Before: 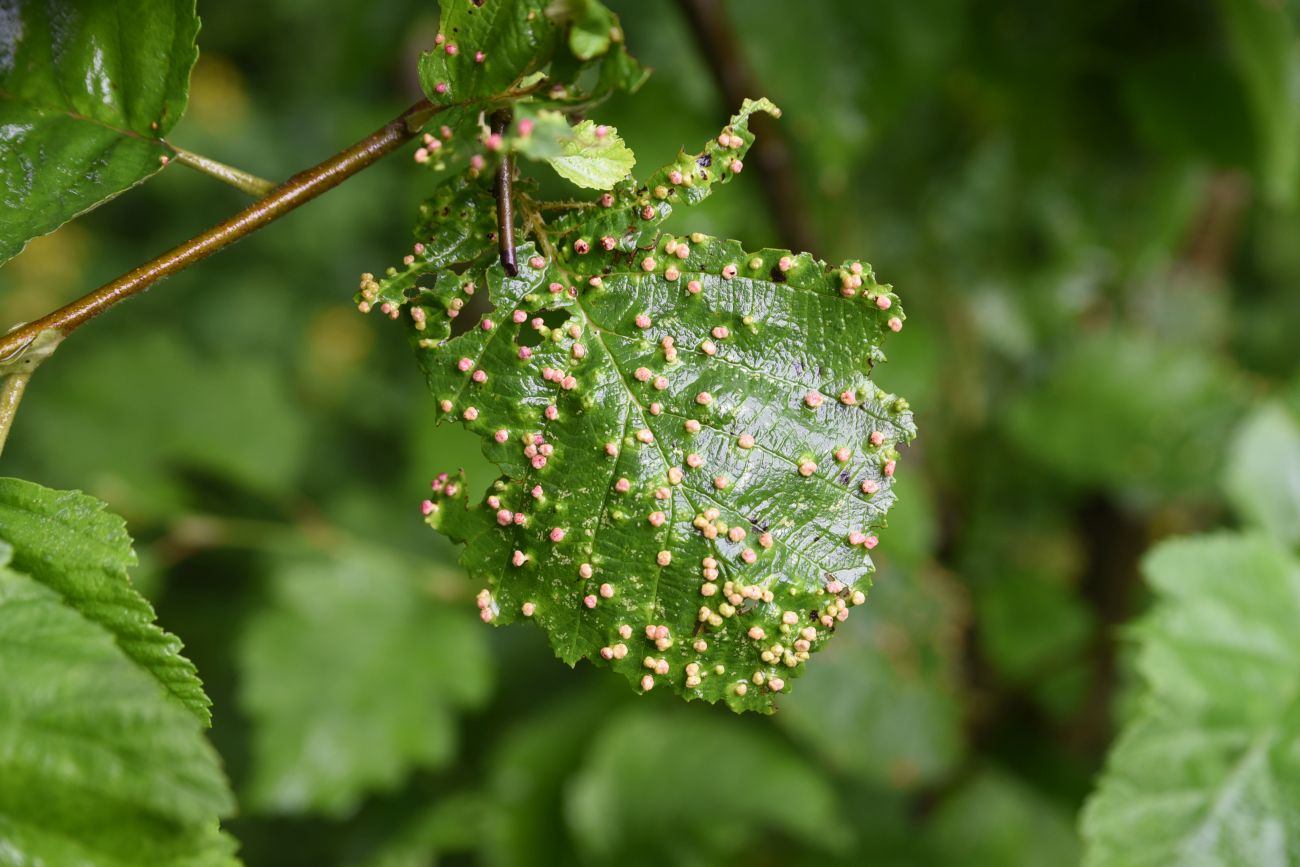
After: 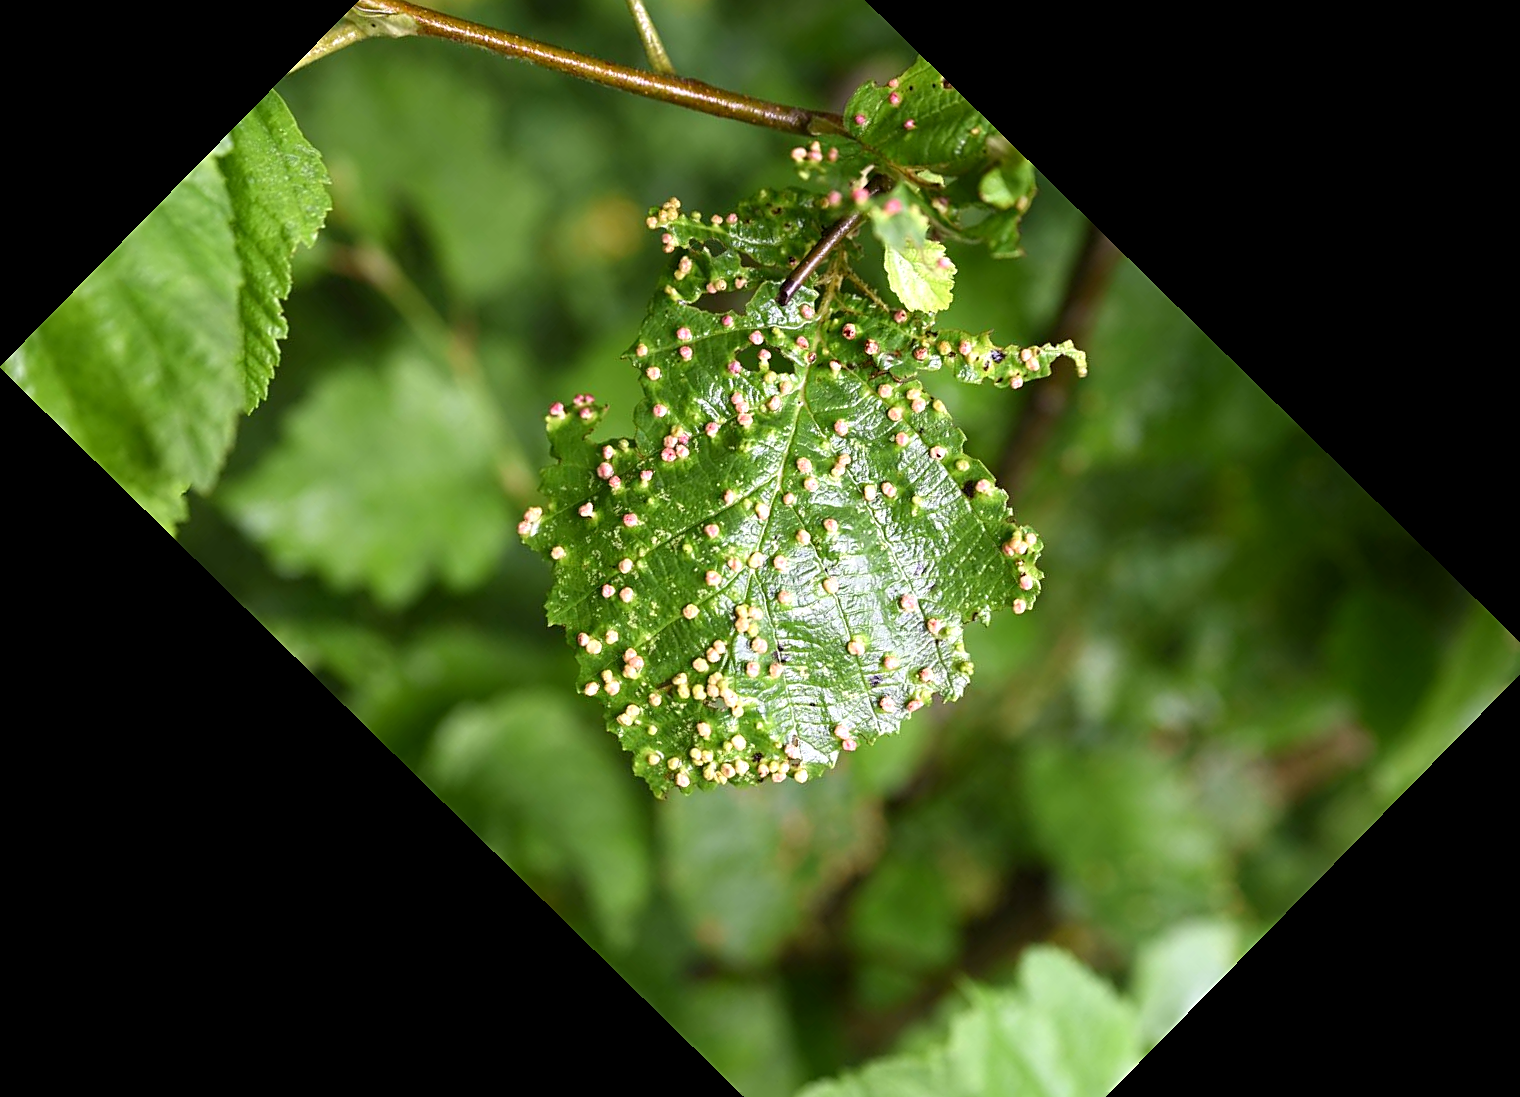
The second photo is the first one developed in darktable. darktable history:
tone equalizer: on, module defaults
exposure: black level correction 0.001, exposure 0.499 EV, compensate highlight preservation false
crop and rotate: angle -44.42°, top 16.482%, right 0.992%, bottom 11.717%
sharpen: on, module defaults
